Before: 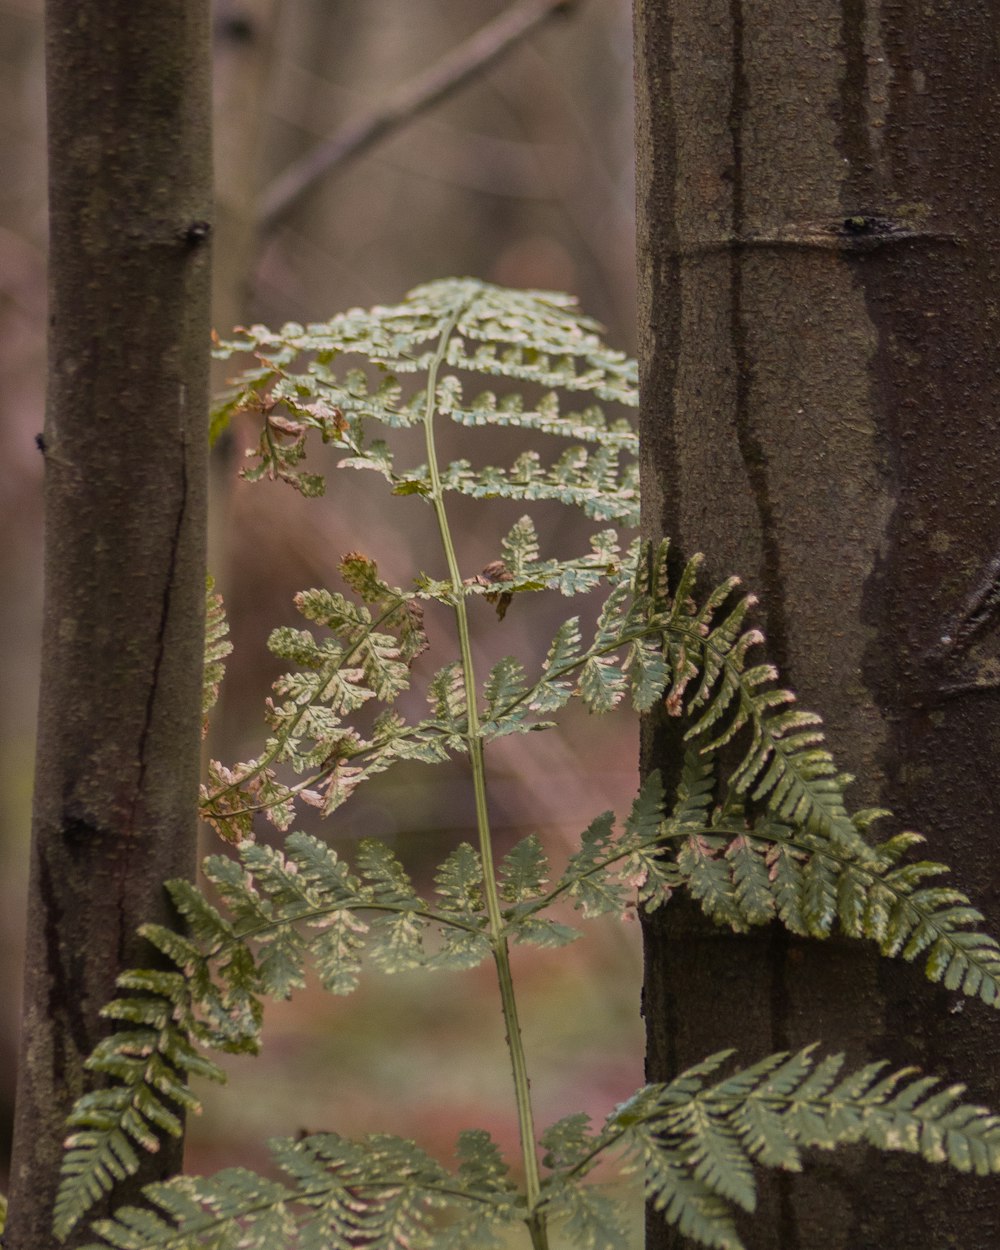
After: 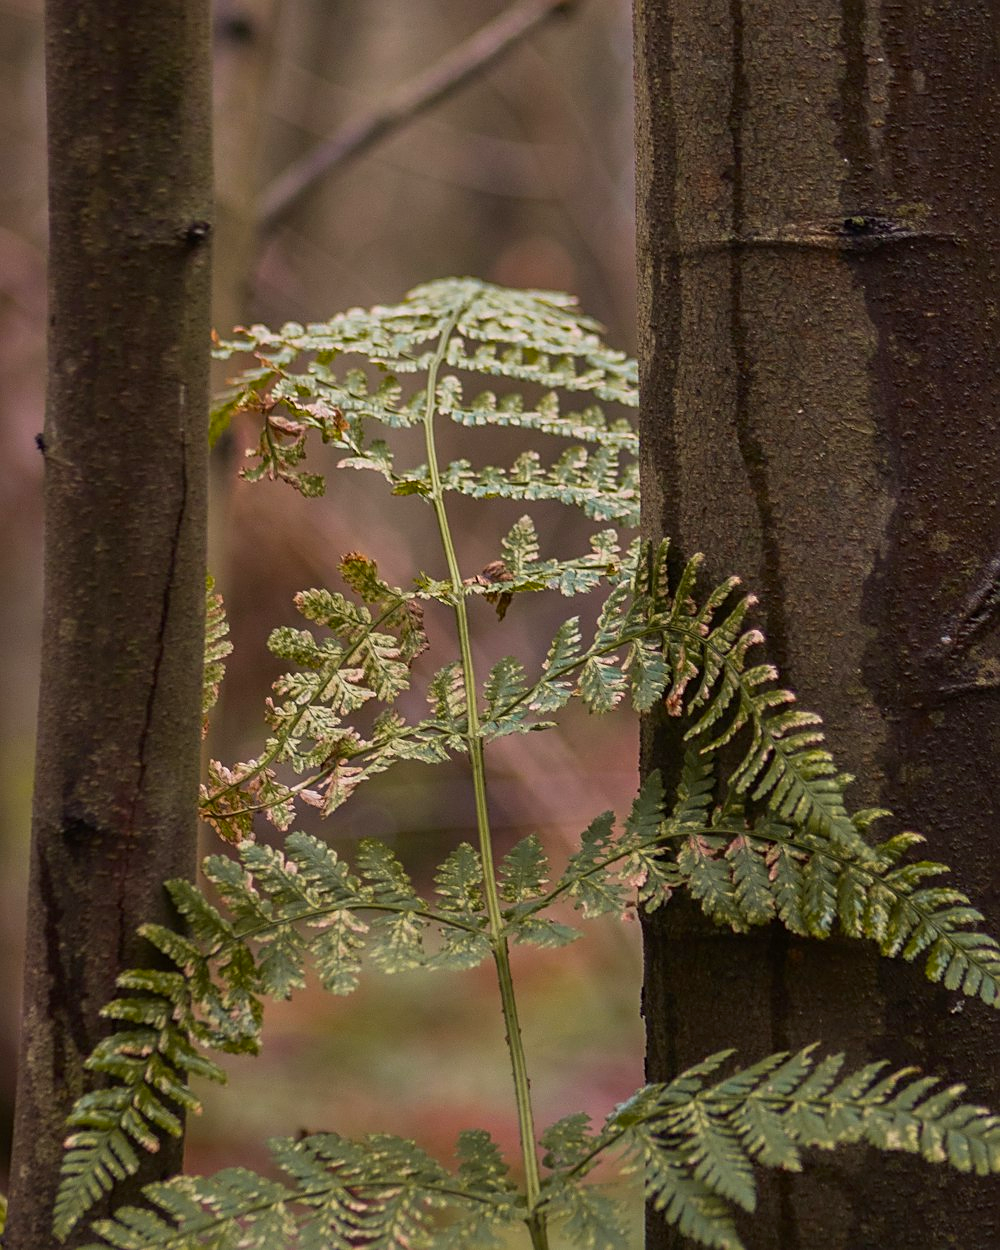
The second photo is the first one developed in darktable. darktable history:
sharpen: on, module defaults
contrast brightness saturation: contrast 0.09, saturation 0.28
